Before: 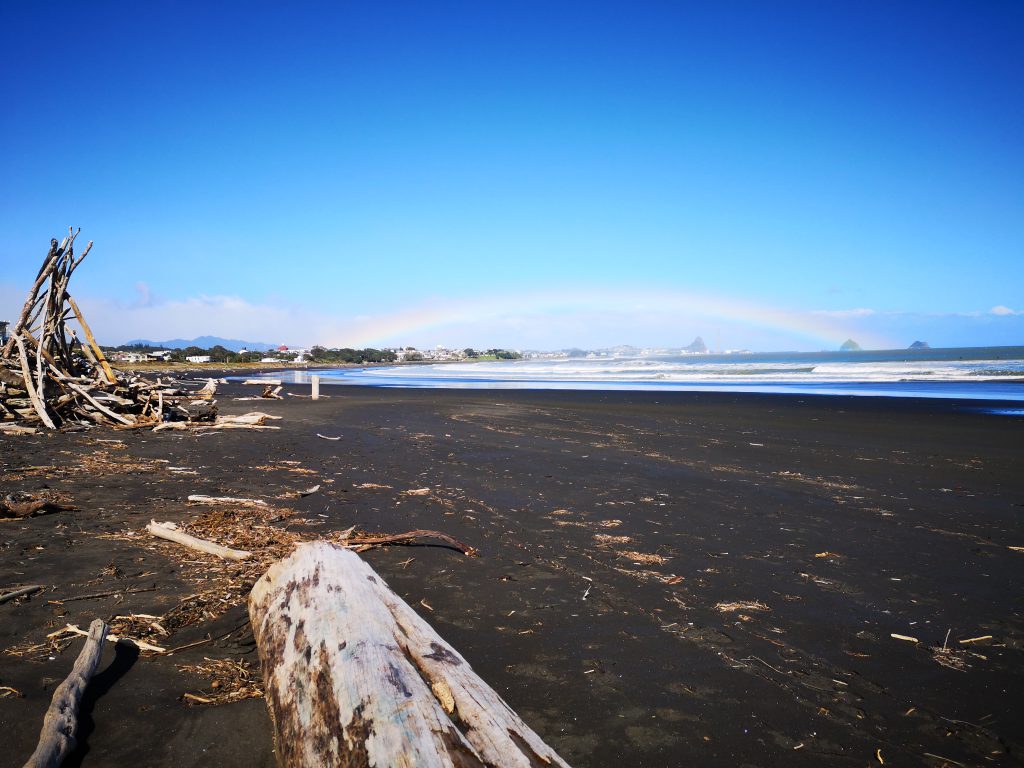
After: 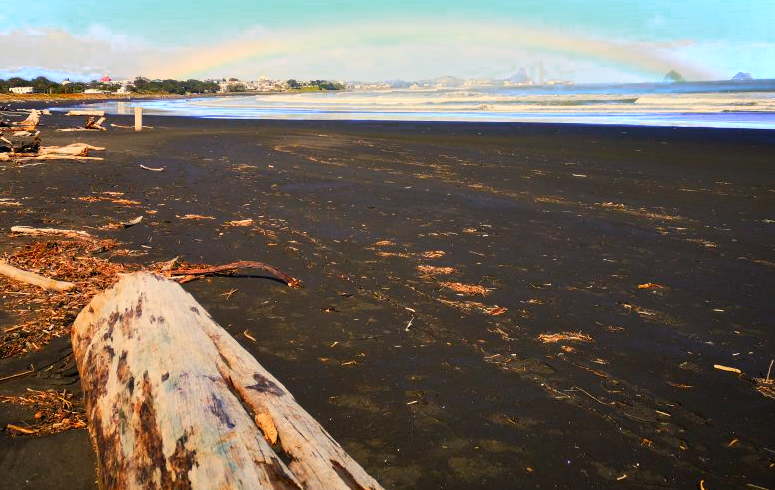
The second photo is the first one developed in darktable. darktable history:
color zones: curves: ch0 [(0.473, 0.374) (0.742, 0.784)]; ch1 [(0.354, 0.737) (0.742, 0.705)]; ch2 [(0.318, 0.421) (0.758, 0.532)]
color correction: highlights a* 1.39, highlights b* 17.83
crop and rotate: left 17.299%, top 35.115%, right 7.015%, bottom 1.024%
